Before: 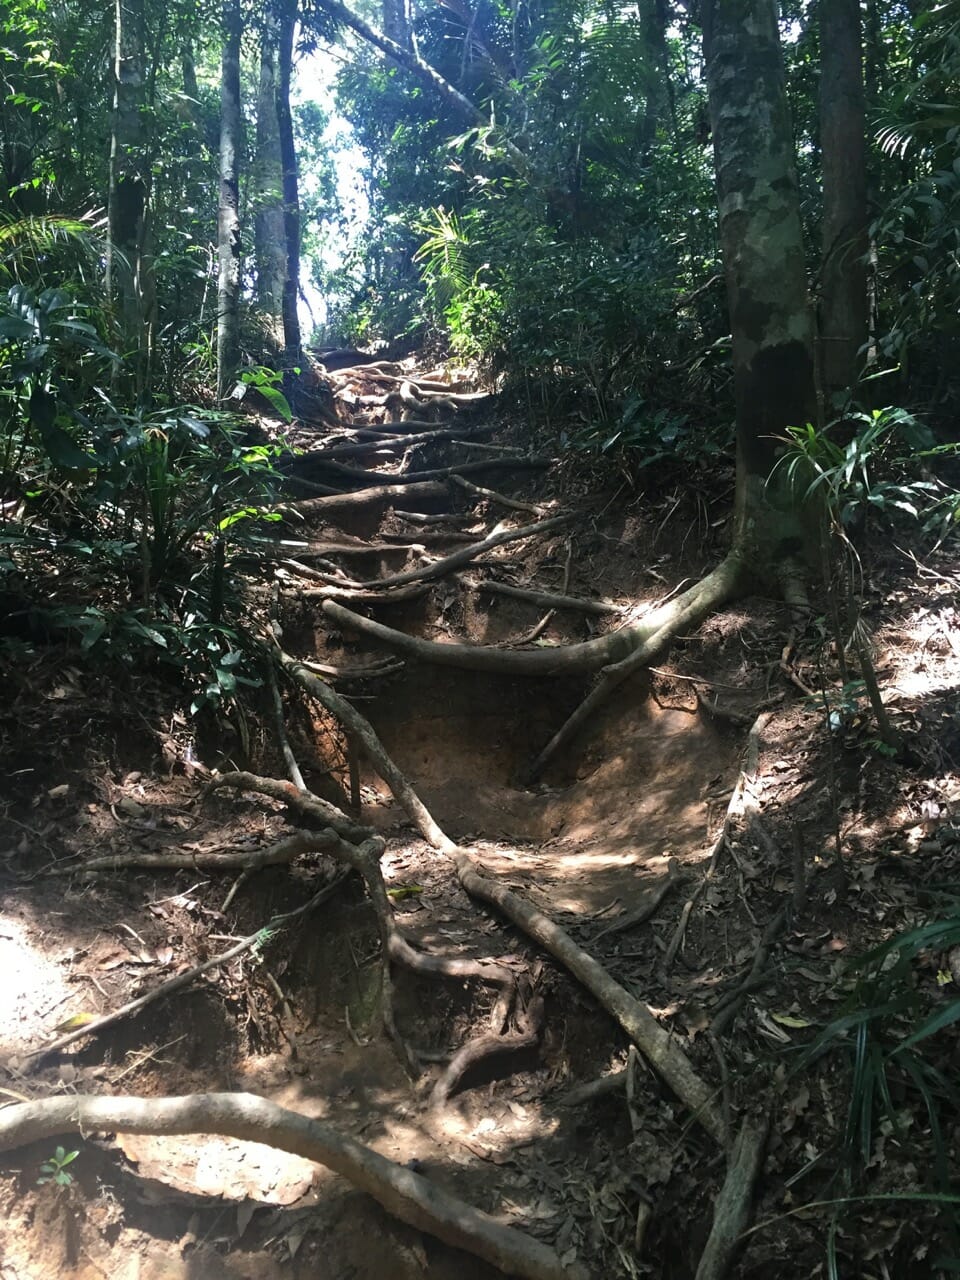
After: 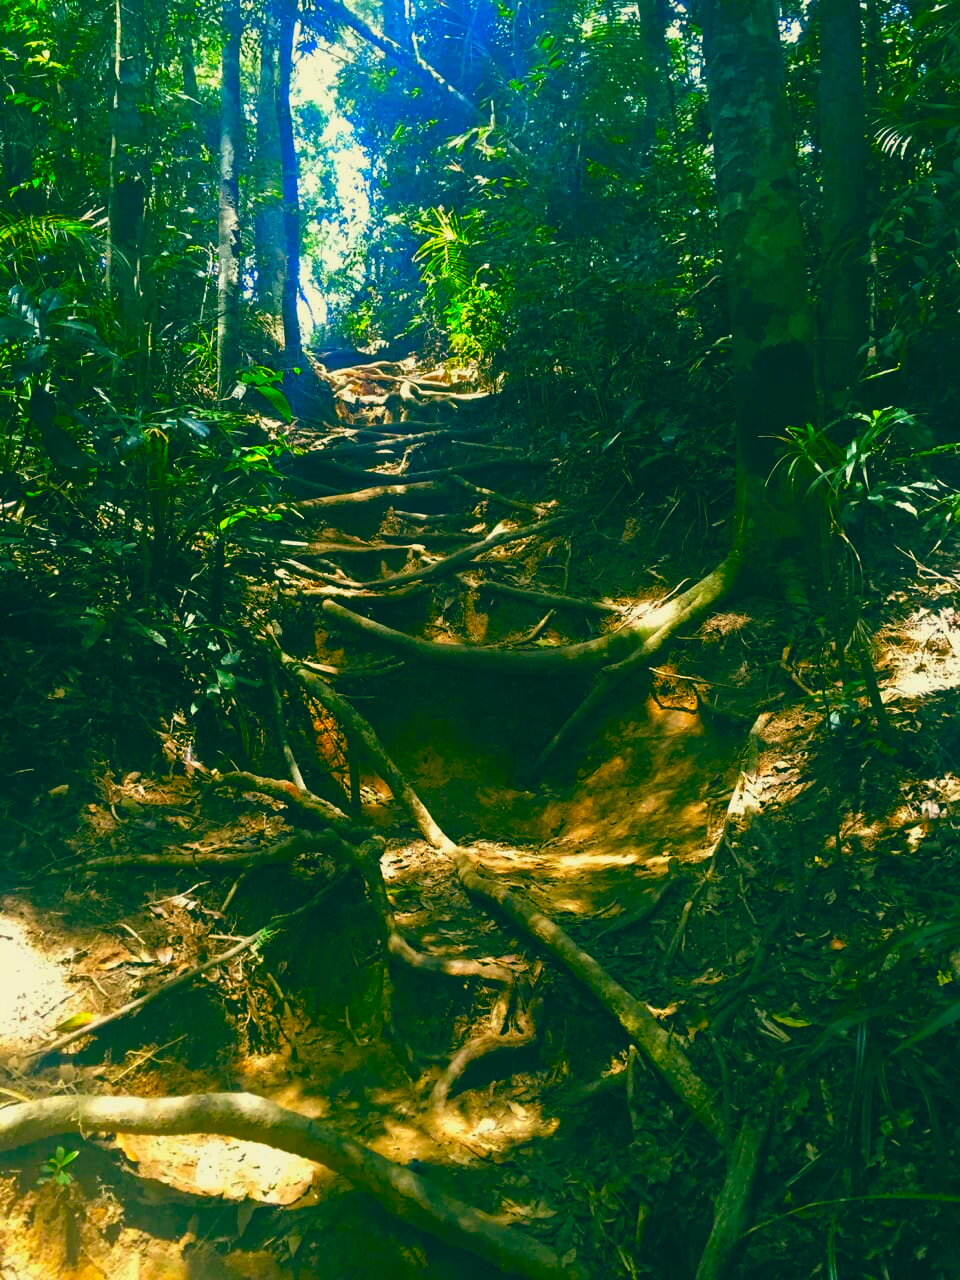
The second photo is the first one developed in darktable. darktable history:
color balance rgb: perceptual saturation grading › global saturation 20%, perceptual saturation grading › highlights -25%, perceptual saturation grading › shadows 25%
color correction: highlights a* 1.59, highlights b* -1.7, saturation 2.48
color contrast: green-magenta contrast 0.8, blue-yellow contrast 1.1, unbound 0
color balance: lift [1.005, 0.99, 1.007, 1.01], gamma [1, 1.034, 1.032, 0.966], gain [0.873, 1.055, 1.067, 0.933]
